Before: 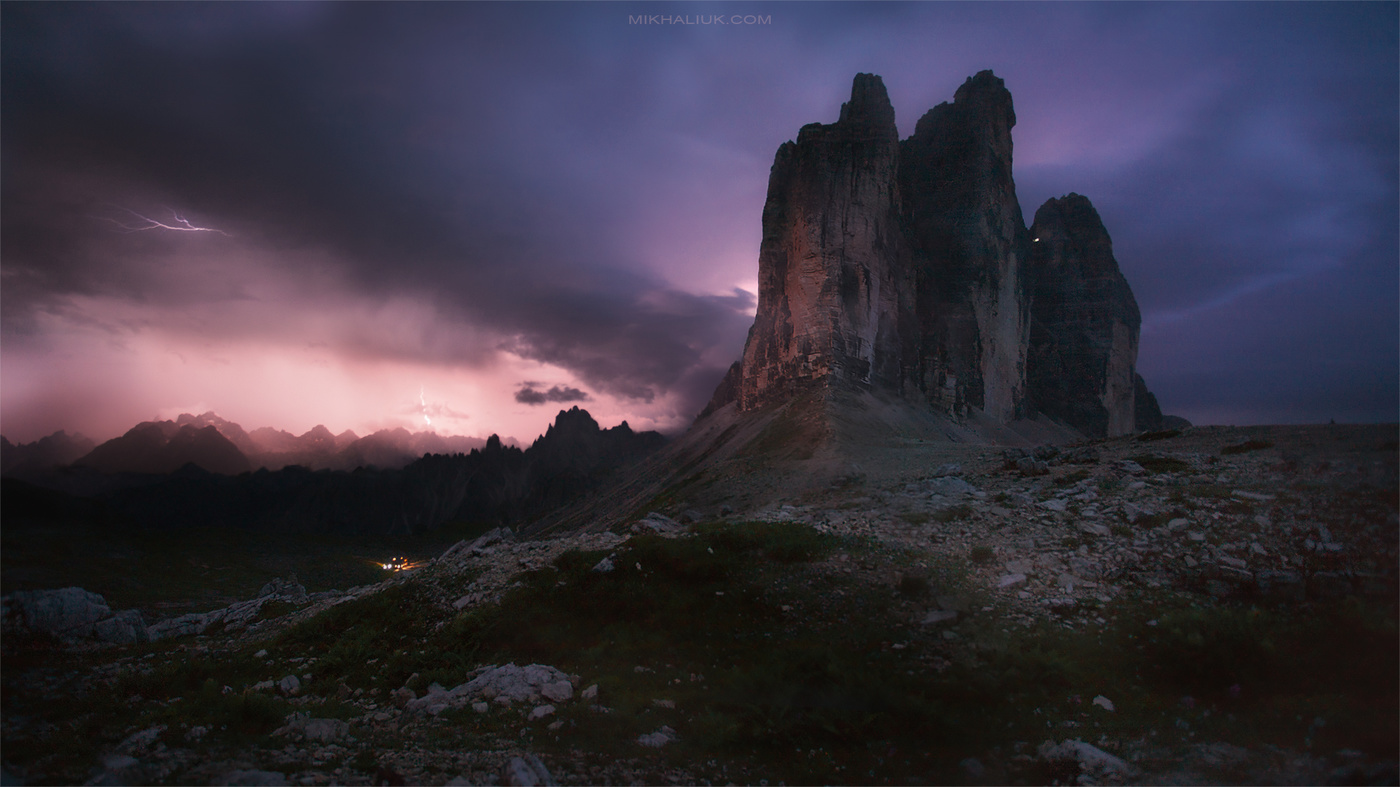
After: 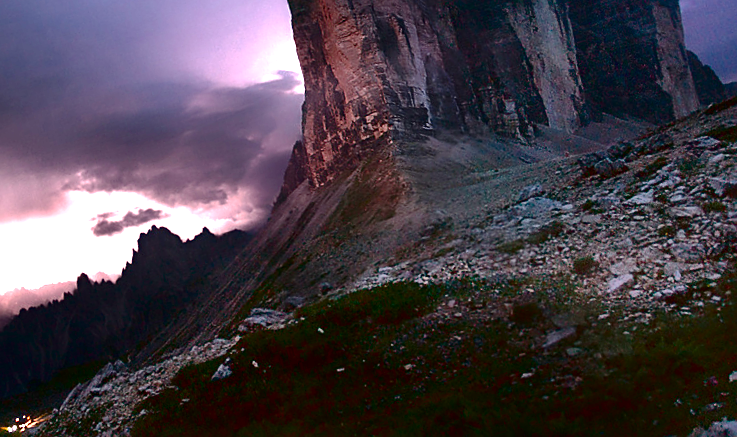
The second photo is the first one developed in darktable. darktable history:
crop and rotate: left 28.256%, top 17.734%, right 12.656%, bottom 3.573%
rotate and perspective: rotation -14.8°, crop left 0.1, crop right 0.903, crop top 0.25, crop bottom 0.748
tone equalizer: on, module defaults
exposure: black level correction 0.001, exposure 1.735 EV, compensate highlight preservation false
contrast brightness saturation: contrast 0.09, brightness -0.59, saturation 0.17
sharpen: on, module defaults
base curve: curves: ch0 [(0, 0) (0.158, 0.273) (0.879, 0.895) (1, 1)], preserve colors none
shadows and highlights: shadows 43.71, white point adjustment -1.46, soften with gaussian
